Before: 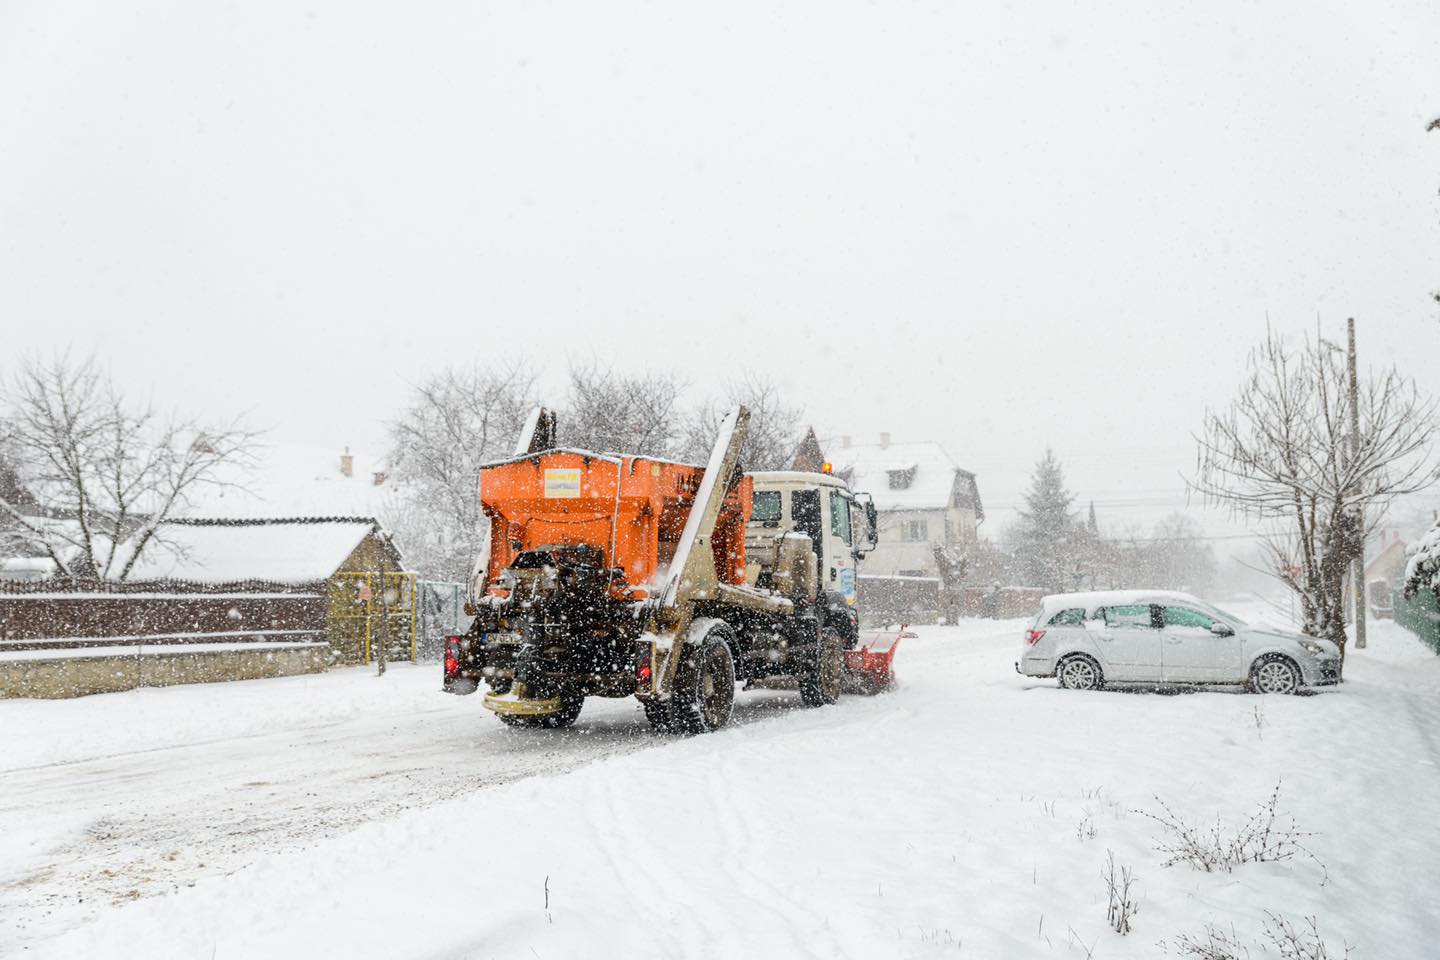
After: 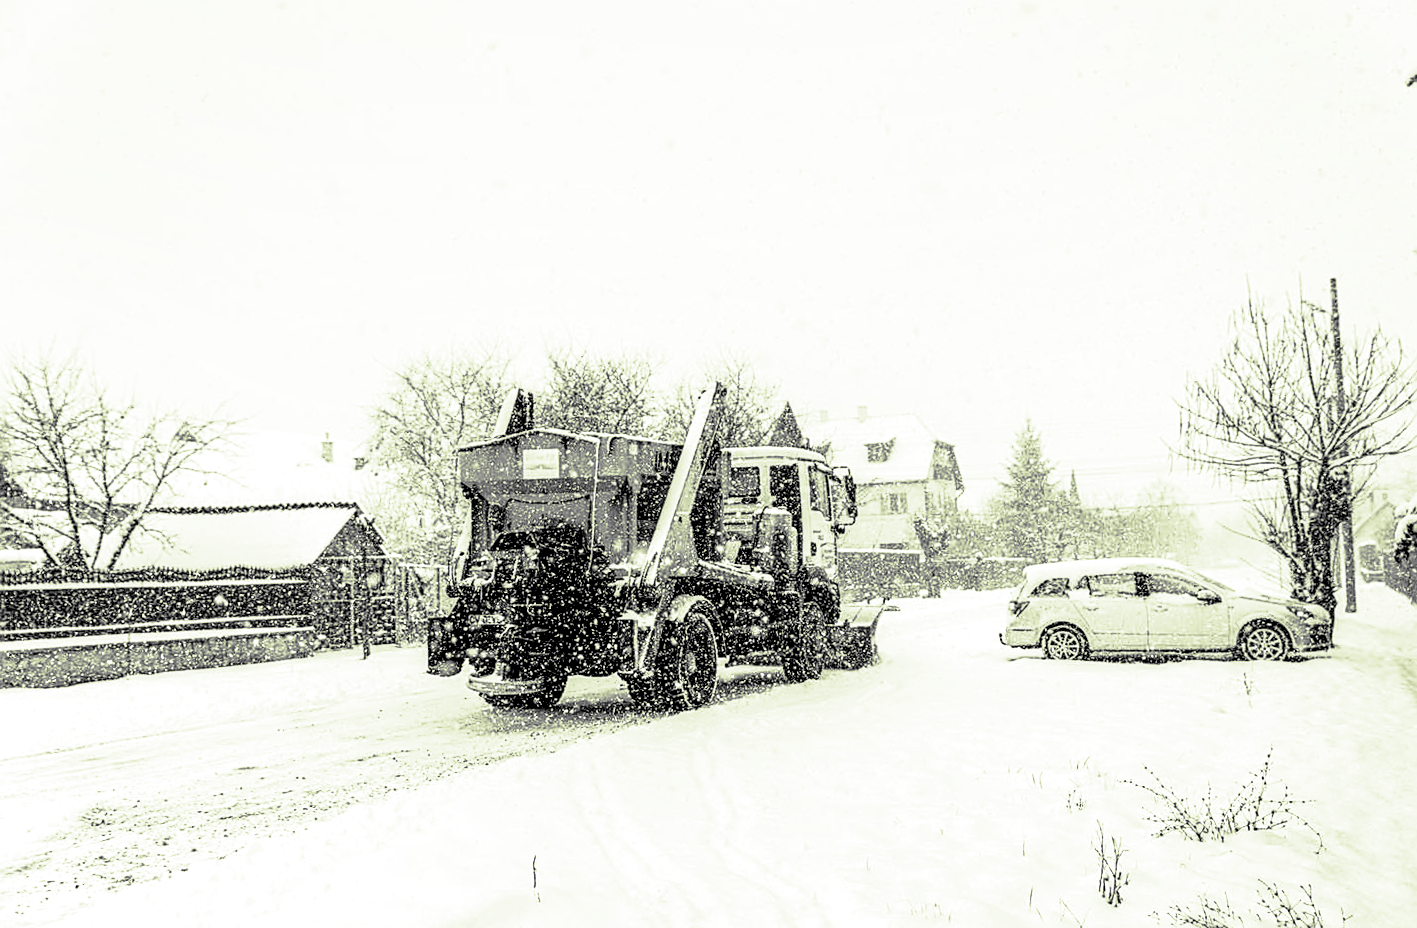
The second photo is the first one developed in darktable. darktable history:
rotate and perspective: rotation -1.32°, lens shift (horizontal) -0.031, crop left 0.015, crop right 0.985, crop top 0.047, crop bottom 0.982
color balance: mode lift, gamma, gain (sRGB), lift [0.997, 0.979, 1.021, 1.011], gamma [1, 1.084, 0.916, 0.998], gain [1, 0.87, 1.13, 1.101], contrast 4.55%, contrast fulcrum 38.24%, output saturation 104.09%
split-toning: shadows › hue 290.82°, shadows › saturation 0.34, highlights › saturation 0.38, balance 0, compress 50%
tone curve: curves: ch0 [(0, 0) (0.136, 0.071) (0.346, 0.366) (0.489, 0.573) (0.66, 0.748) (0.858, 0.926) (1, 0.977)]; ch1 [(0, 0) (0.353, 0.344) (0.45, 0.46) (0.498, 0.498) (0.521, 0.512) (0.563, 0.559) (0.592, 0.605) (0.641, 0.673) (1, 1)]; ch2 [(0, 0) (0.333, 0.346) (0.375, 0.375) (0.424, 0.43) (0.476, 0.492) (0.502, 0.502) (0.524, 0.531) (0.579, 0.61) (0.612, 0.644) (0.641, 0.722) (1, 1)], color space Lab, independent channels, preserve colors none
color balance rgb: perceptual saturation grading › global saturation 30%, global vibrance 20%
monochrome: on, module defaults
local contrast: highlights 19%, detail 186%
sharpen: amount 0.75
